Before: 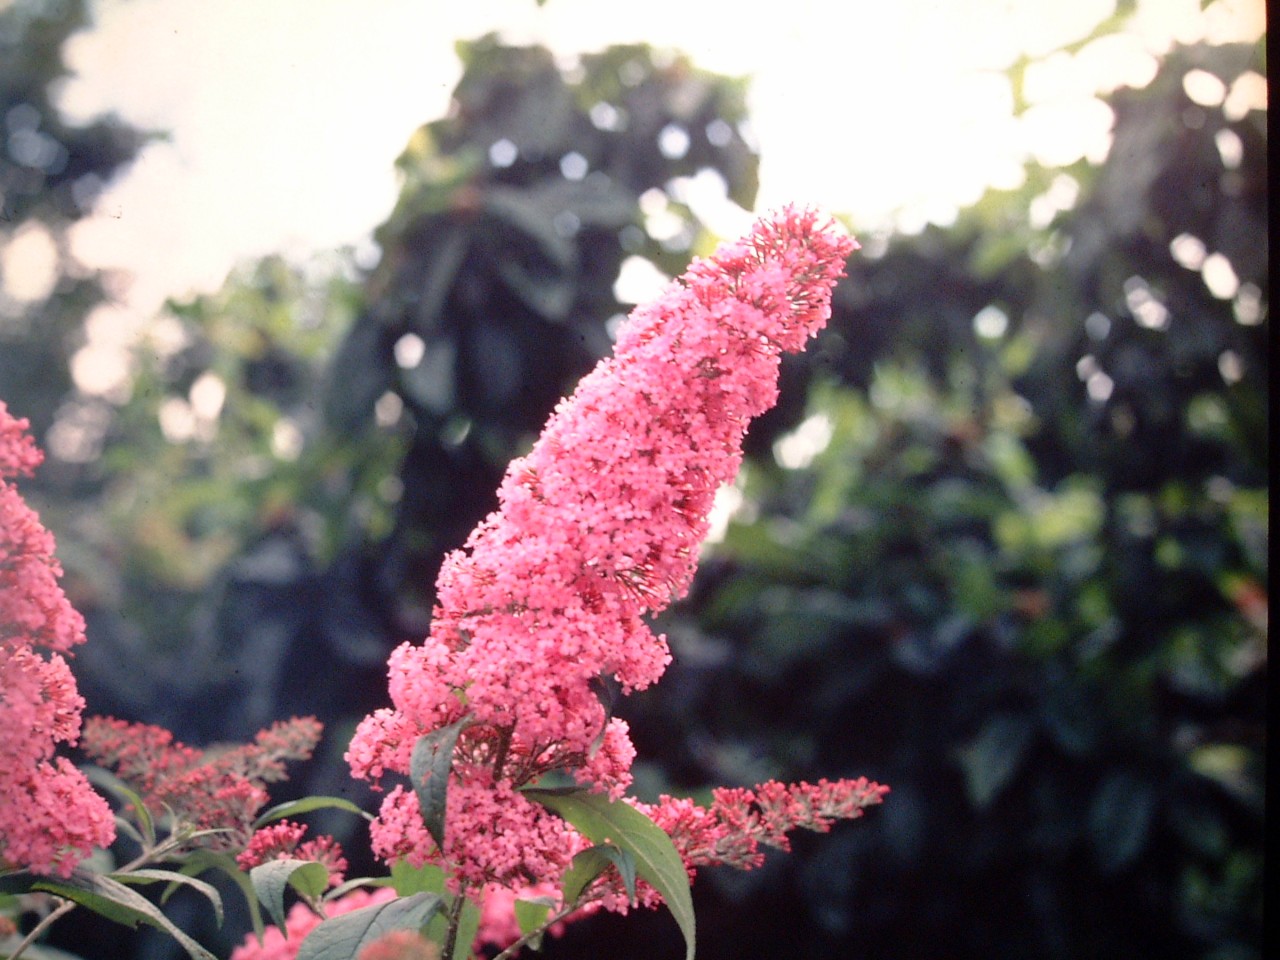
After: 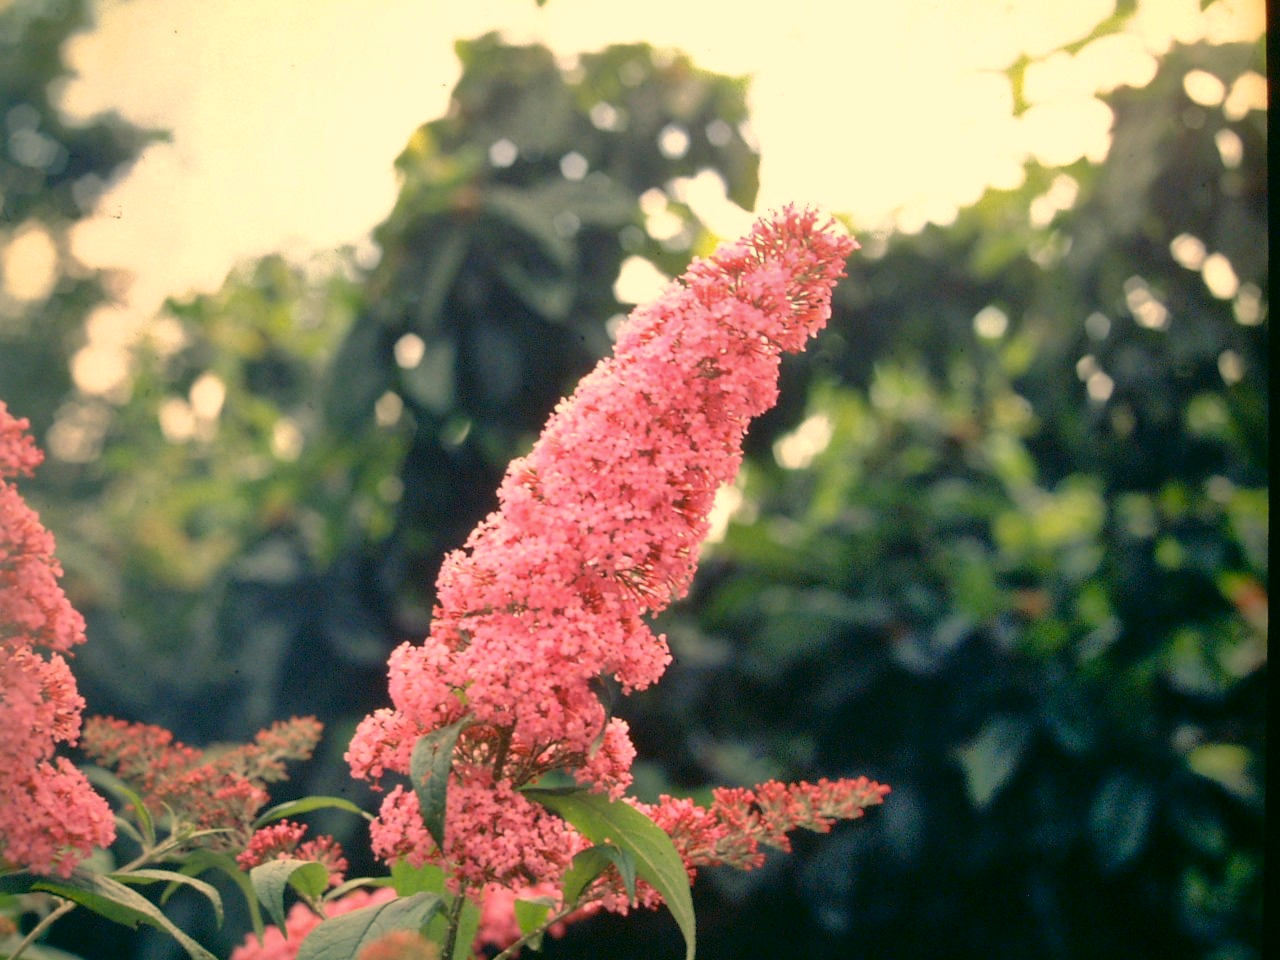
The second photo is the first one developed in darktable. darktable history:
color correction: highlights a* 5.16, highlights b* 24.55, shadows a* -15.94, shadows b* 3.88
shadows and highlights: on, module defaults
